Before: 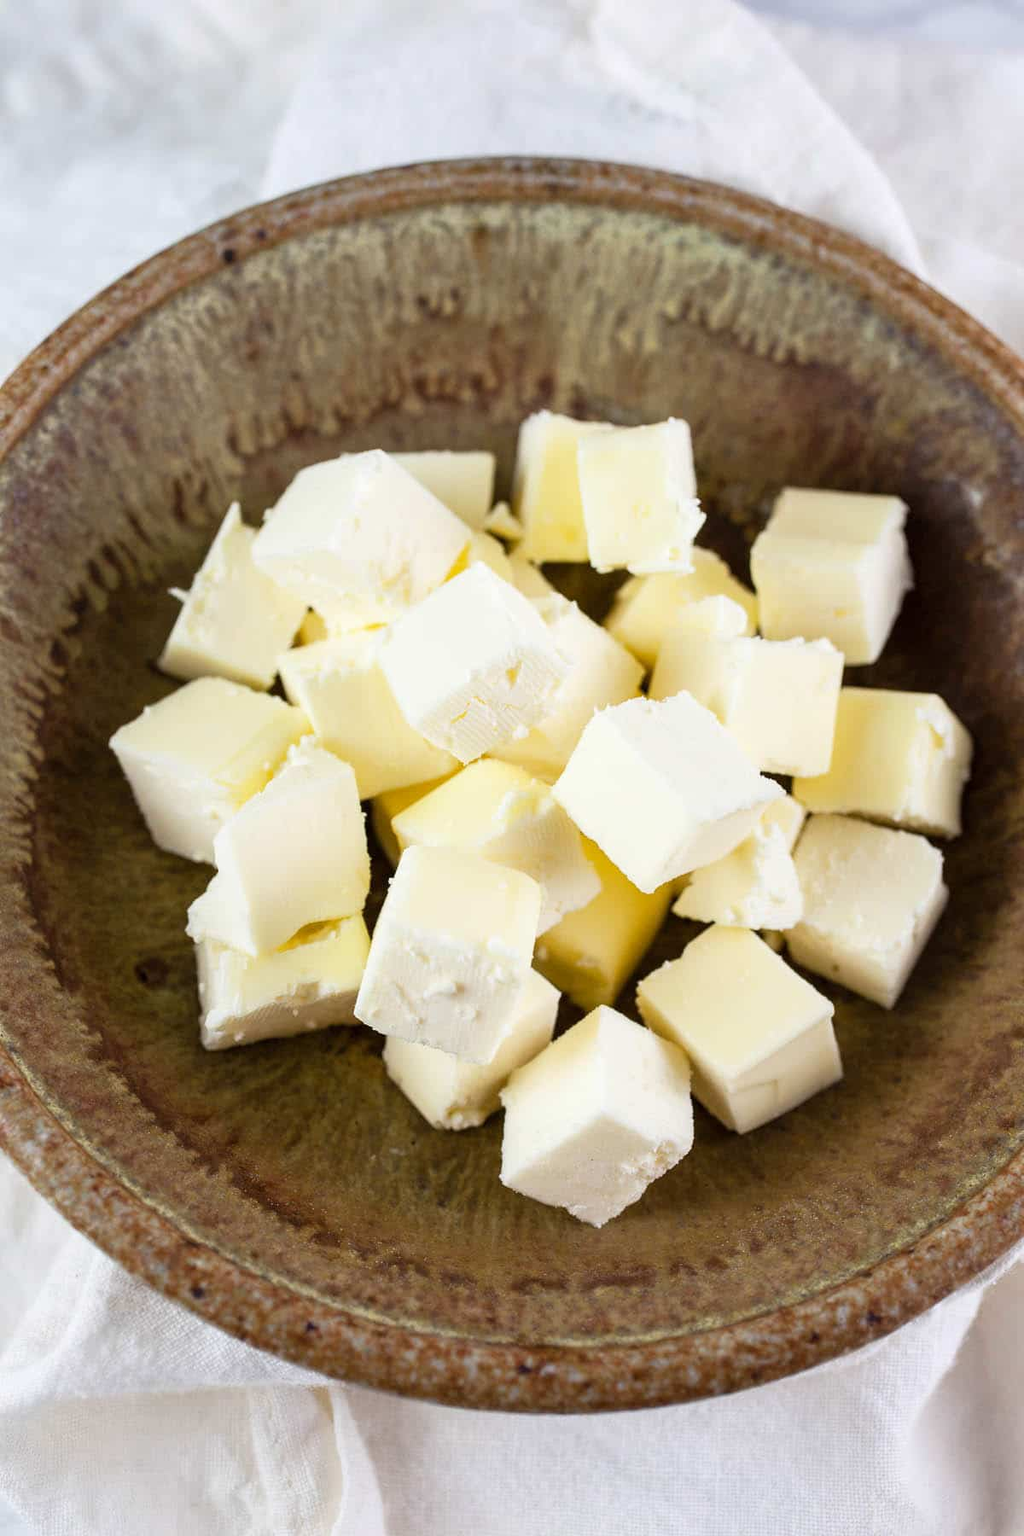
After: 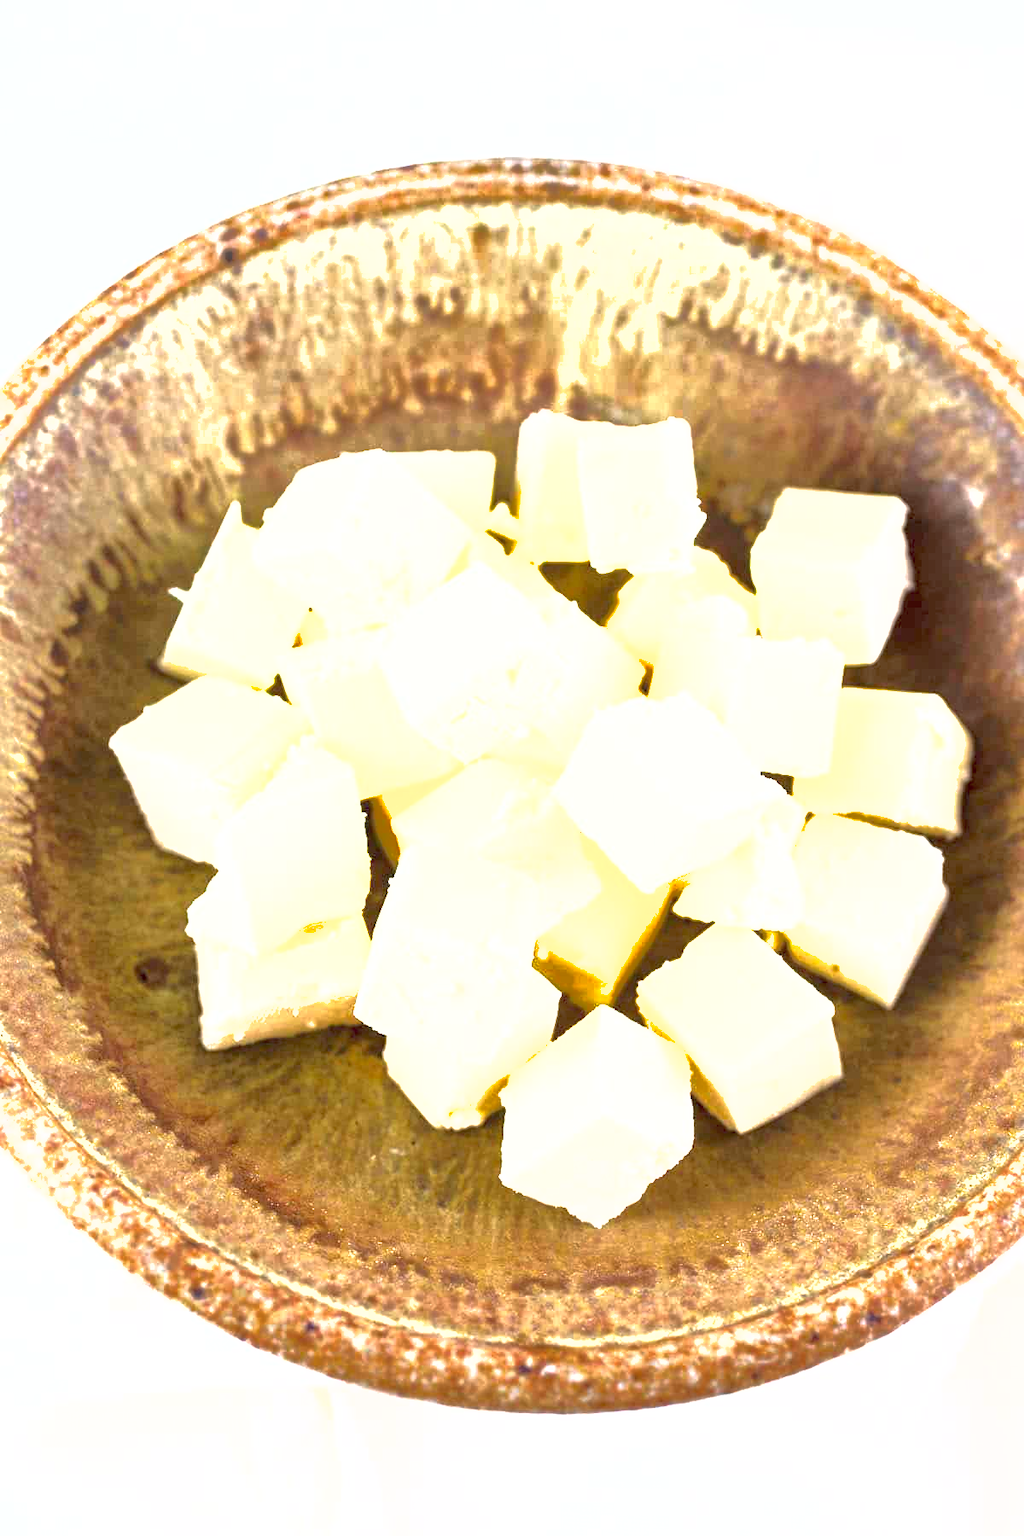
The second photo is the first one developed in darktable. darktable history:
shadows and highlights: on, module defaults
exposure: exposure 2.207 EV, compensate highlight preservation false
